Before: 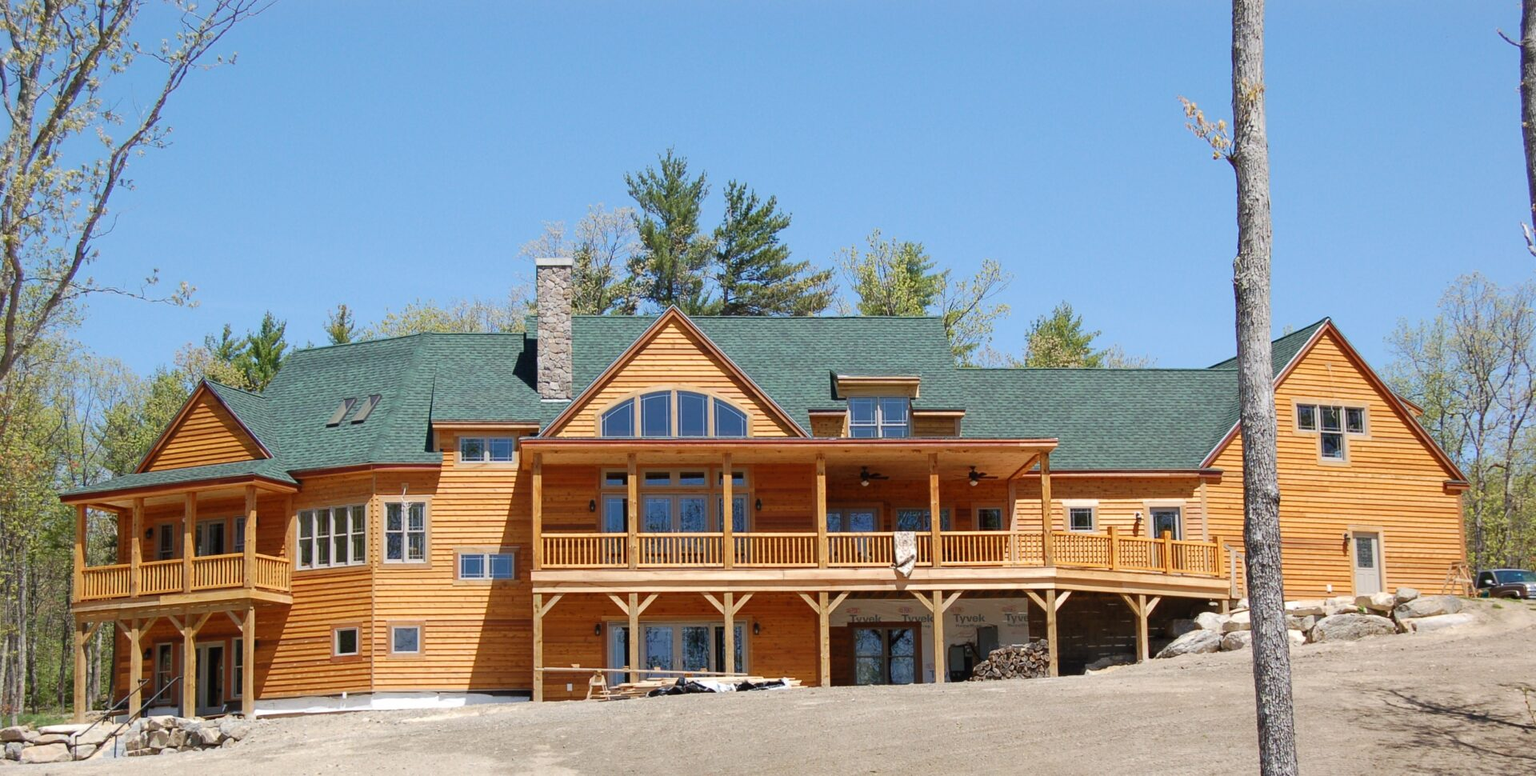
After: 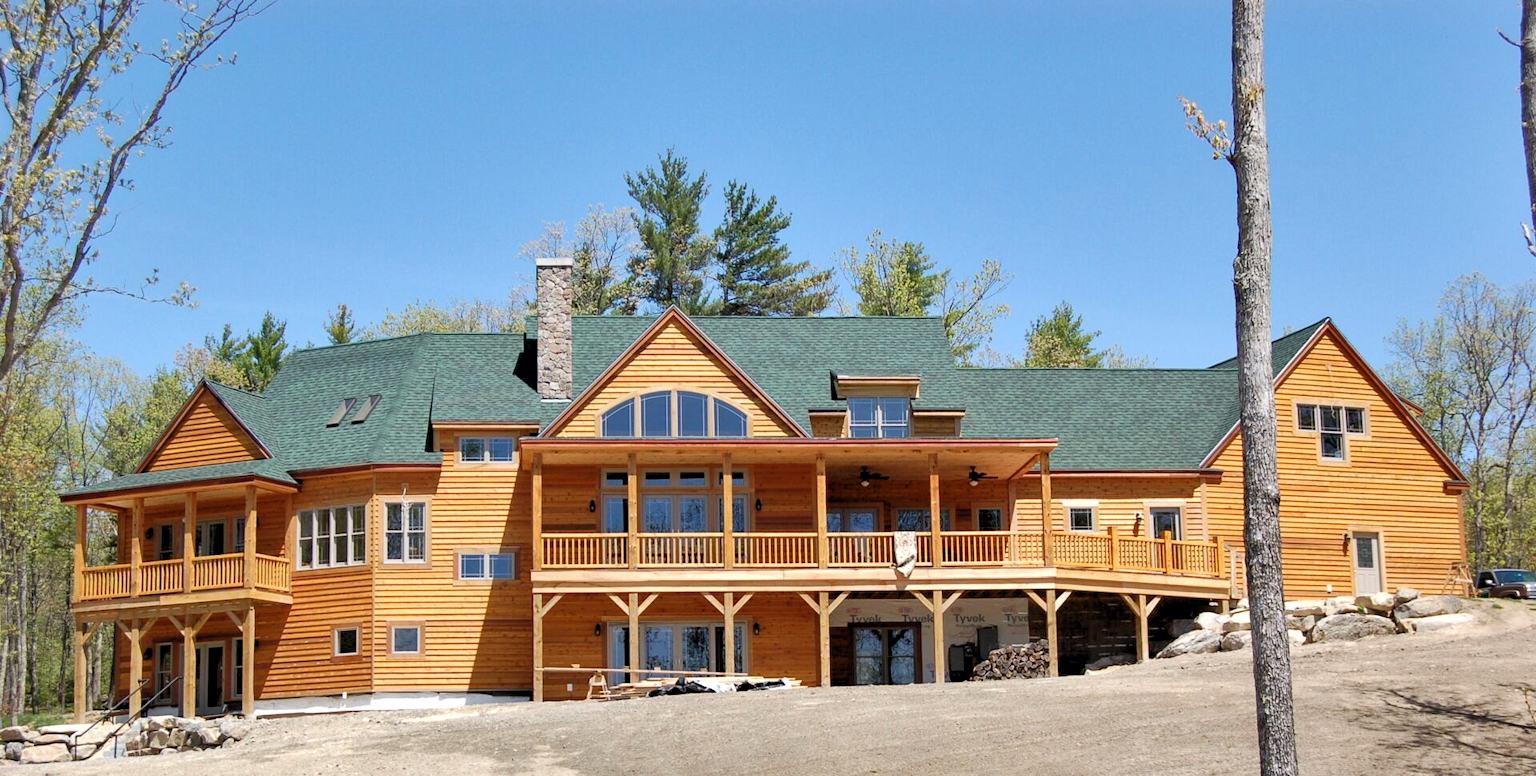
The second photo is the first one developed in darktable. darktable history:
rgb levels: levels [[0.01, 0.419, 0.839], [0, 0.5, 1], [0, 0.5, 1]]
shadows and highlights: shadows 40, highlights -54, highlights color adjustment 46%, low approximation 0.01, soften with gaussian
